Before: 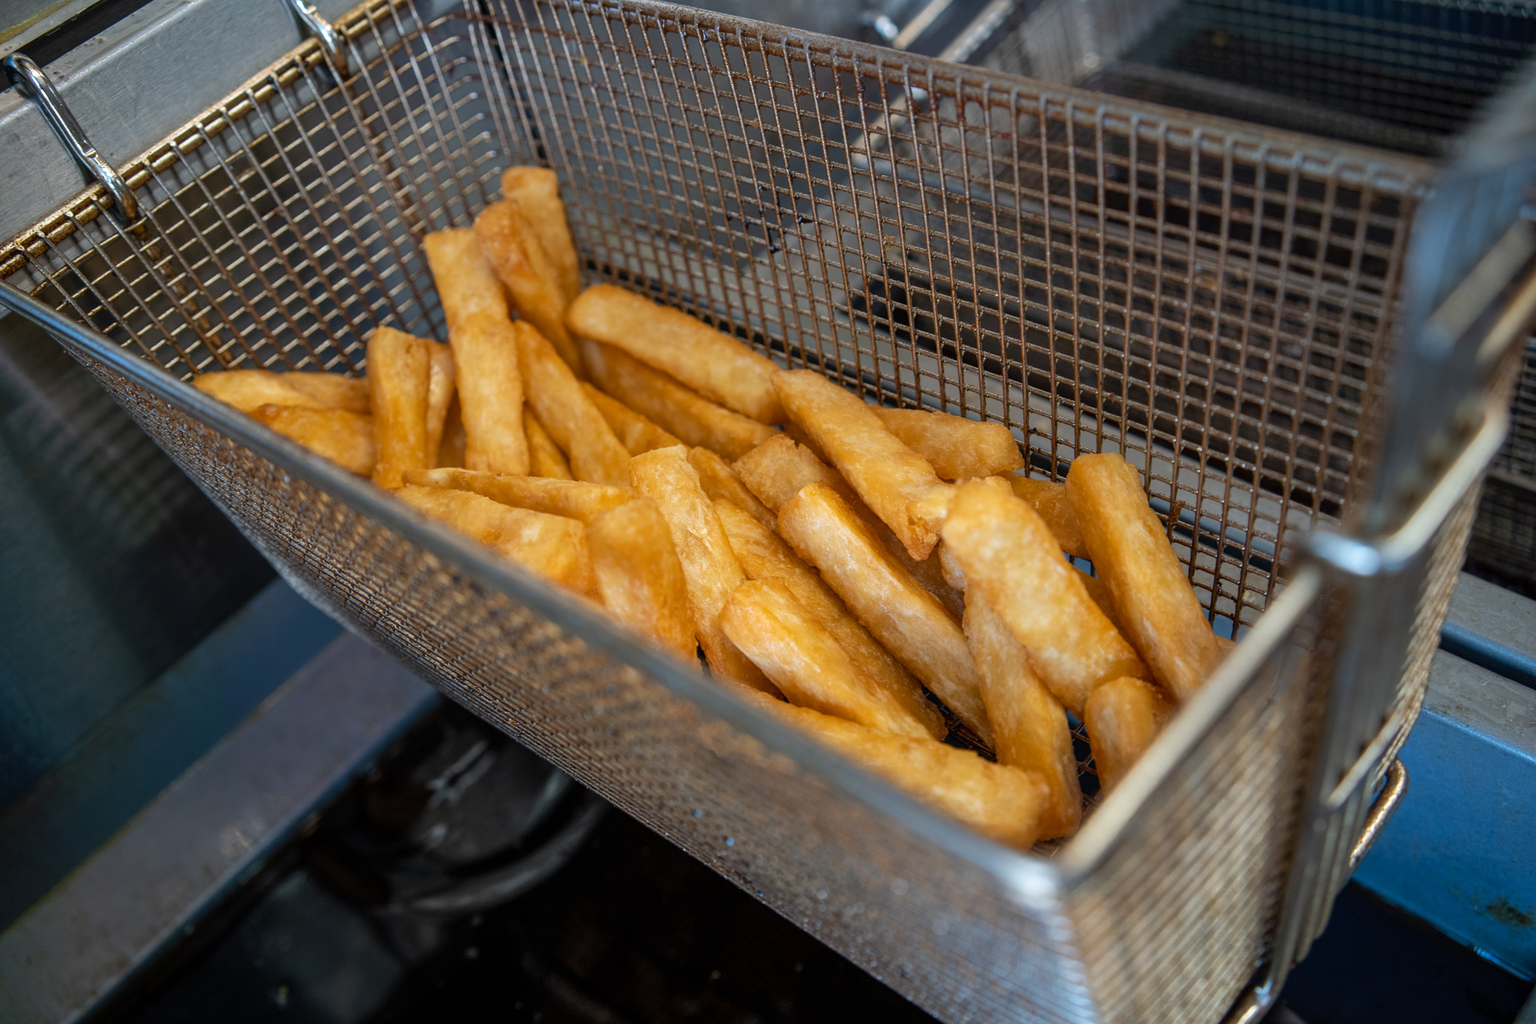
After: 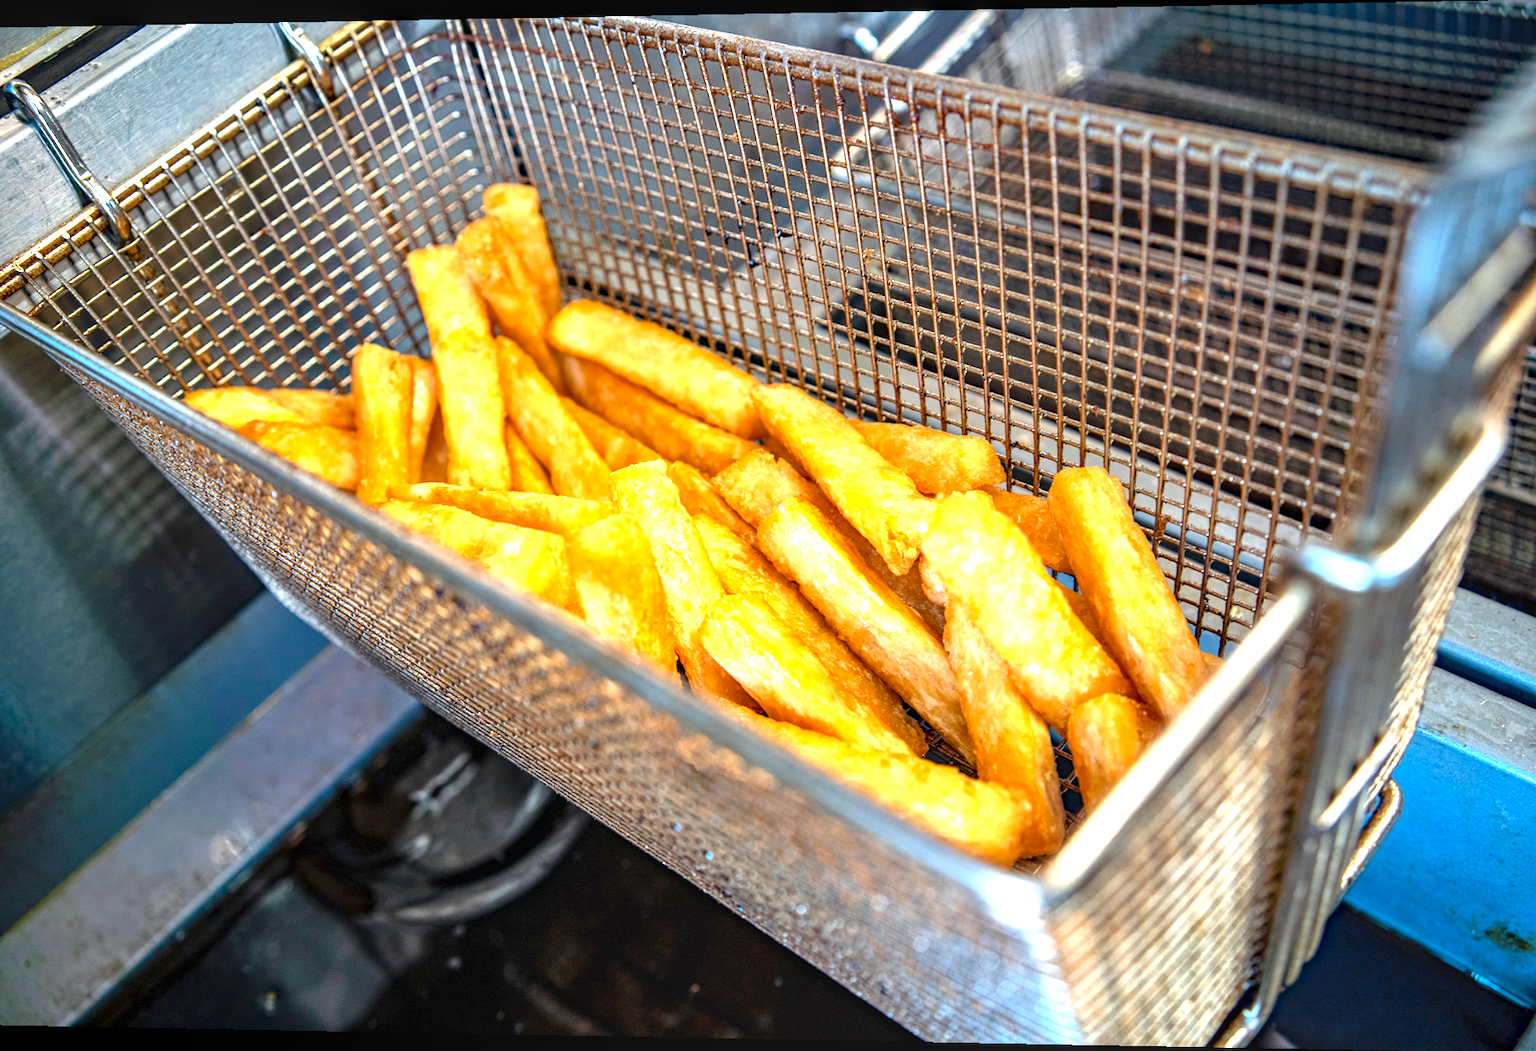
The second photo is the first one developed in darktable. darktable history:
contrast brightness saturation: saturation 0.1
exposure: black level correction 0, exposure 1.75 EV, compensate exposure bias true, compensate highlight preservation false
haze removal: compatibility mode true, adaptive false
local contrast: on, module defaults
rotate and perspective: lens shift (horizontal) -0.055, automatic cropping off
white balance: red 1.009, blue 0.985
